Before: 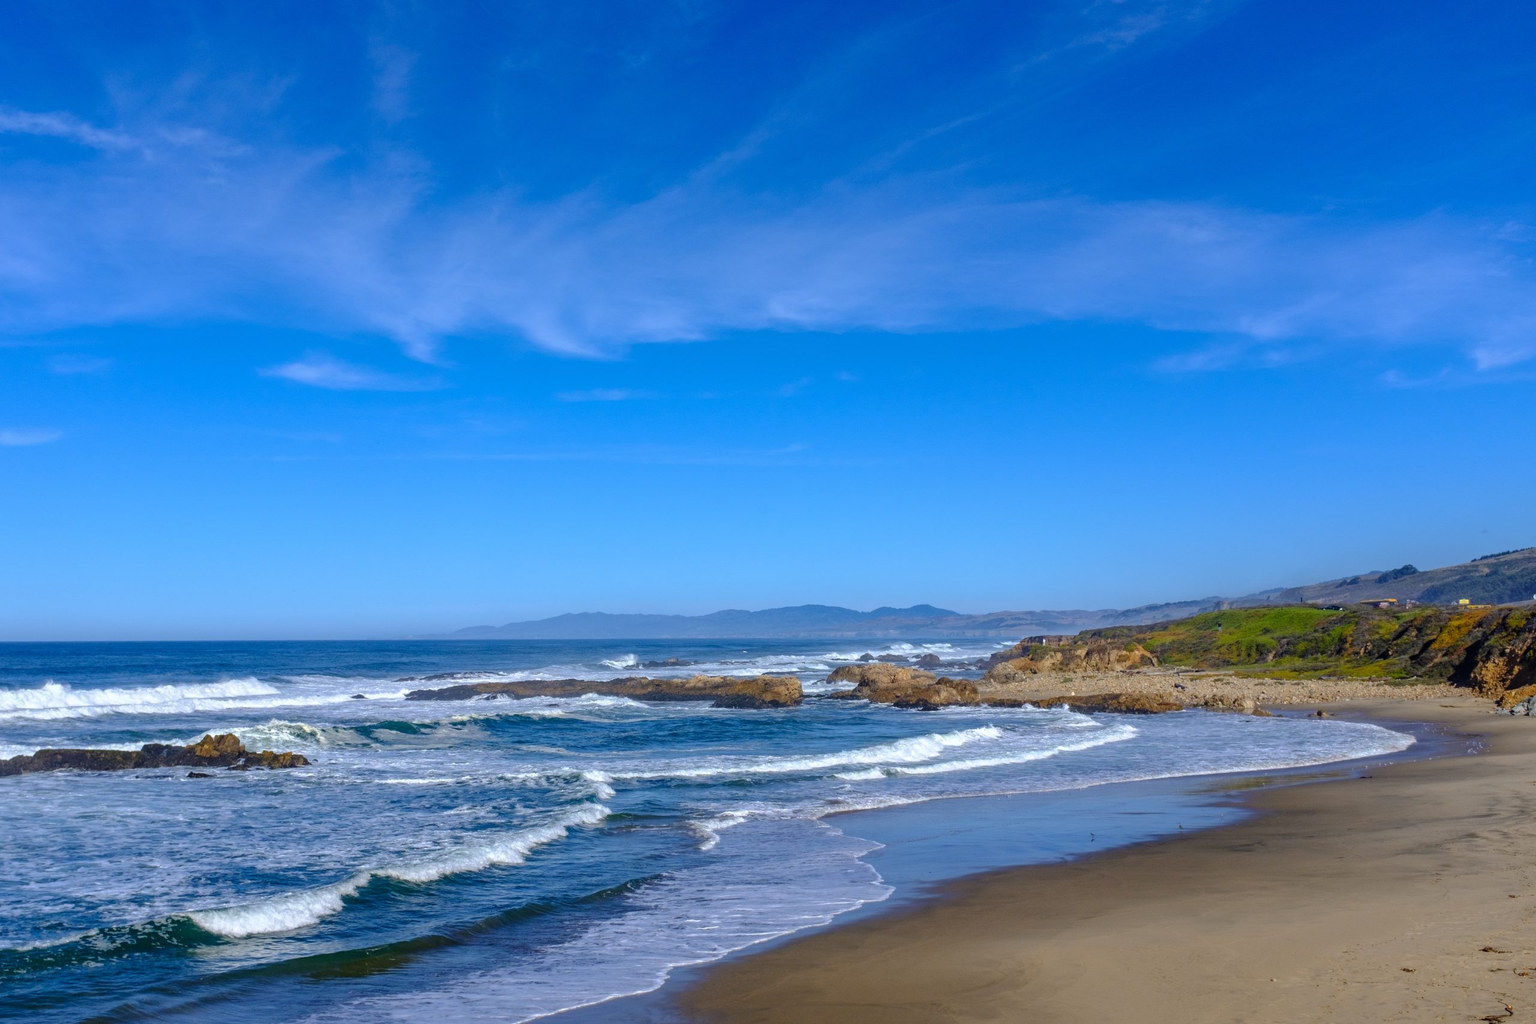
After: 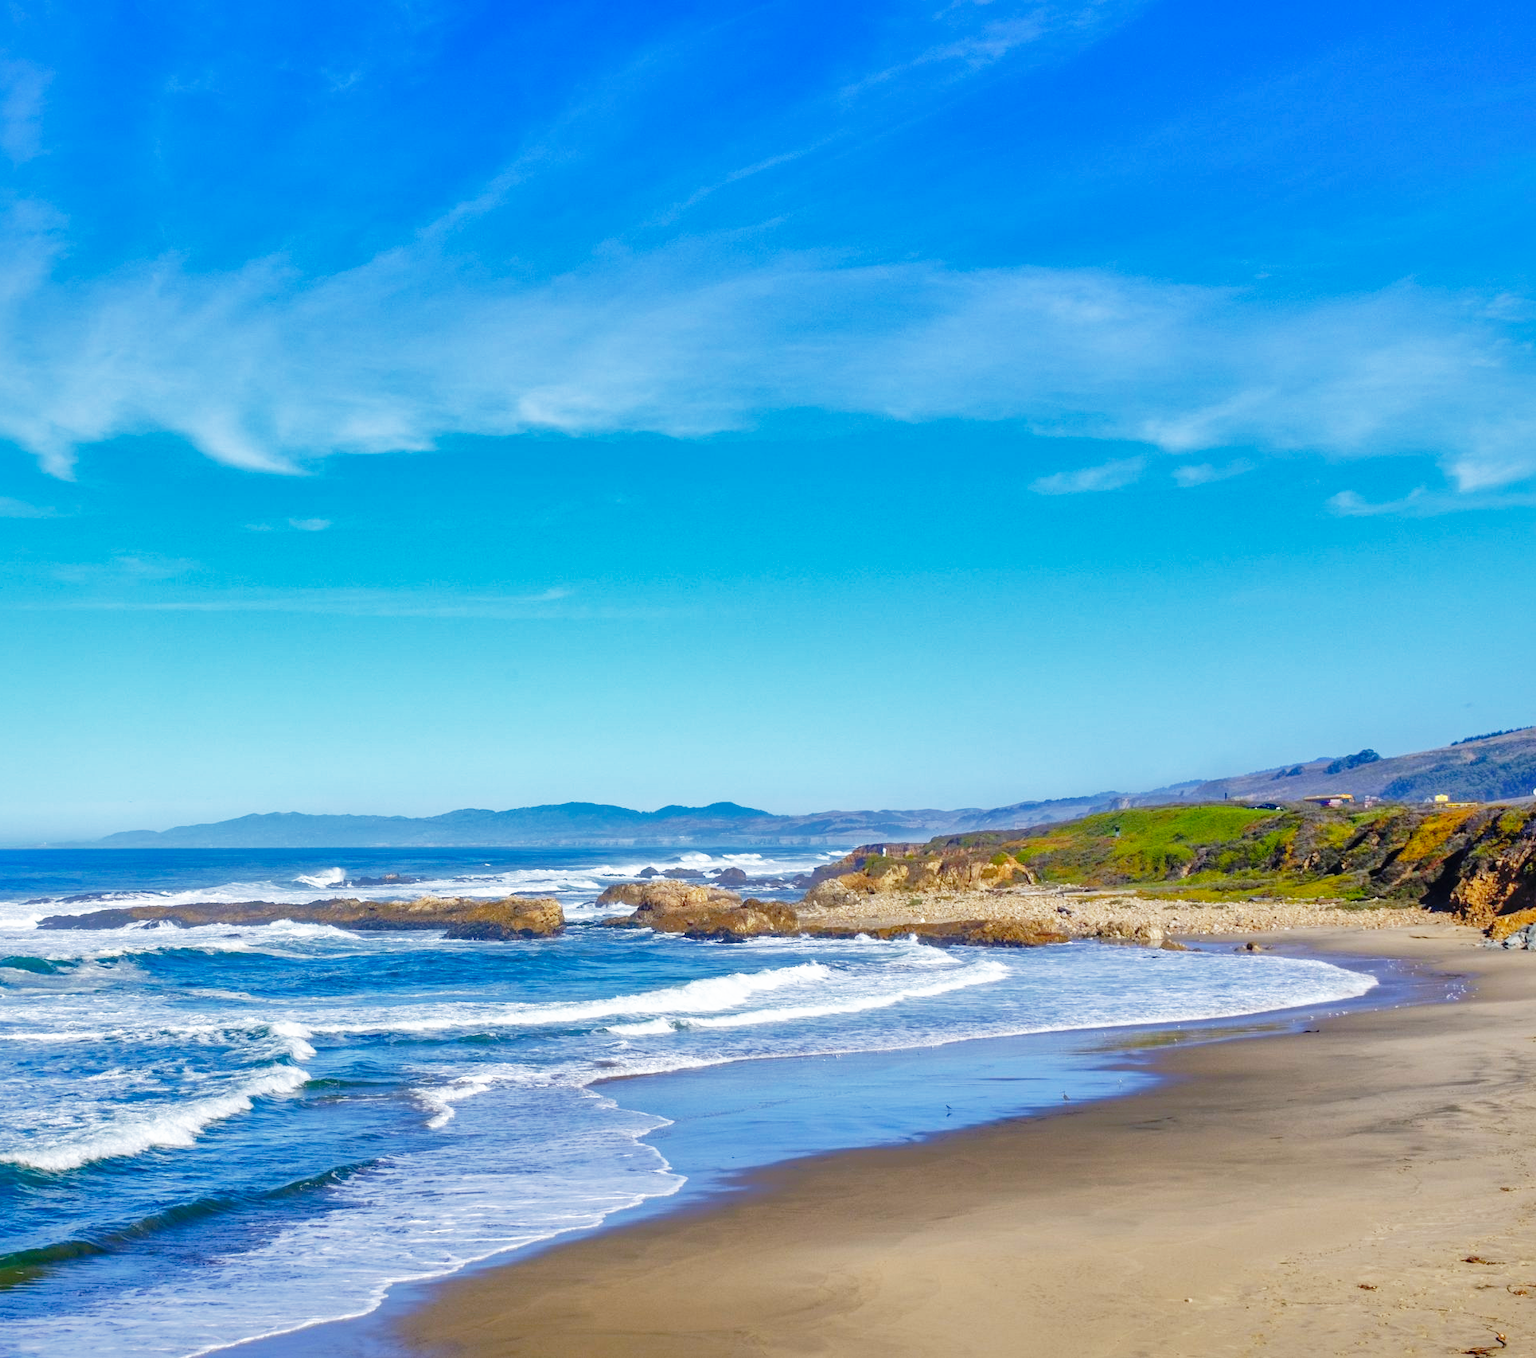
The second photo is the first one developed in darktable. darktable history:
exposure: compensate highlight preservation false
base curve: curves: ch0 [(0, 0) (0.012, 0.01) (0.073, 0.168) (0.31, 0.711) (0.645, 0.957) (1, 1)], preserve colors none
crop and rotate: left 24.6%
shadows and highlights: shadows 60, highlights -60
